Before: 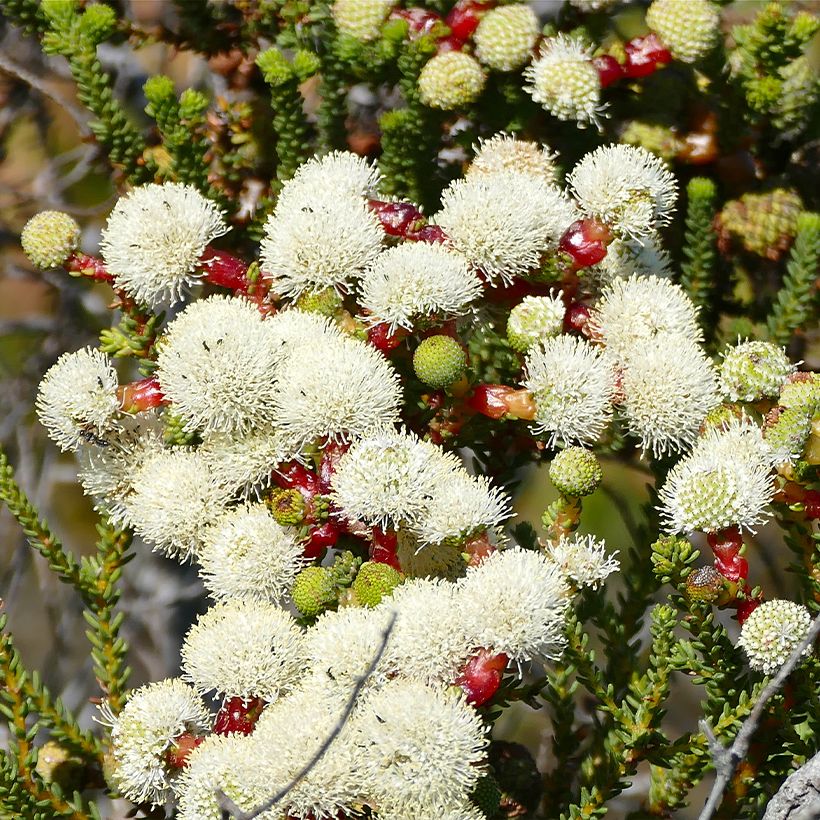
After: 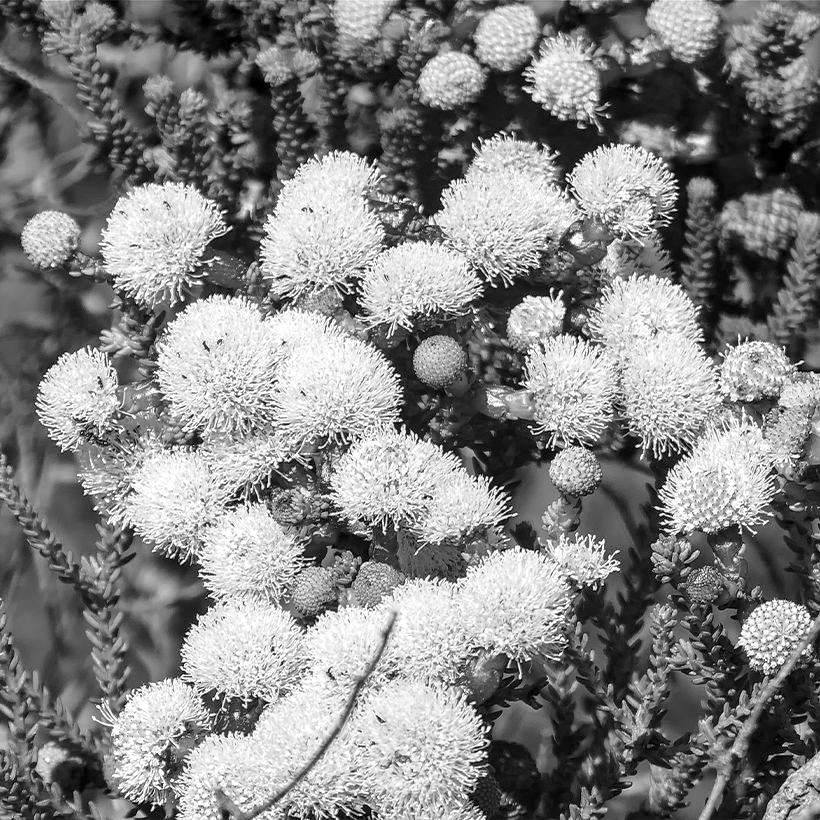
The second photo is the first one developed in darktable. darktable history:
monochrome: a 32, b 64, size 2.3, highlights 1
color correction: highlights a* 5.3, highlights b* 24.26, shadows a* -15.58, shadows b* 4.02
local contrast: detail 130%
